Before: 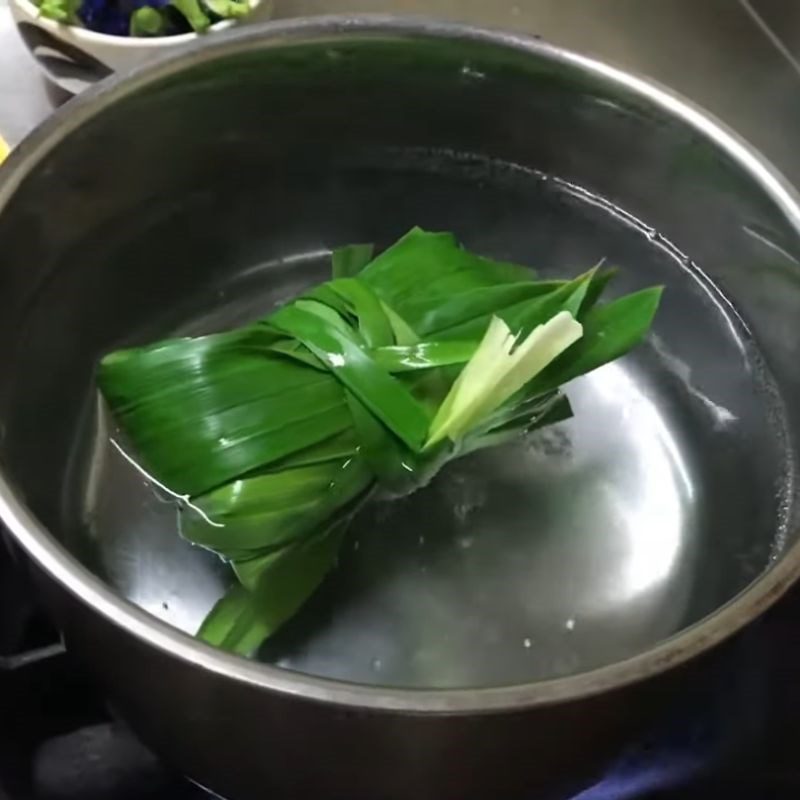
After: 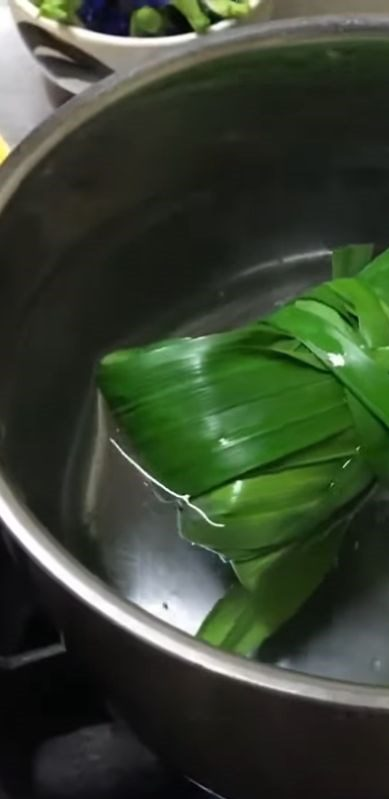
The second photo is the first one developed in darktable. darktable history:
crop and rotate: left 0.024%, top 0%, right 51.311%
